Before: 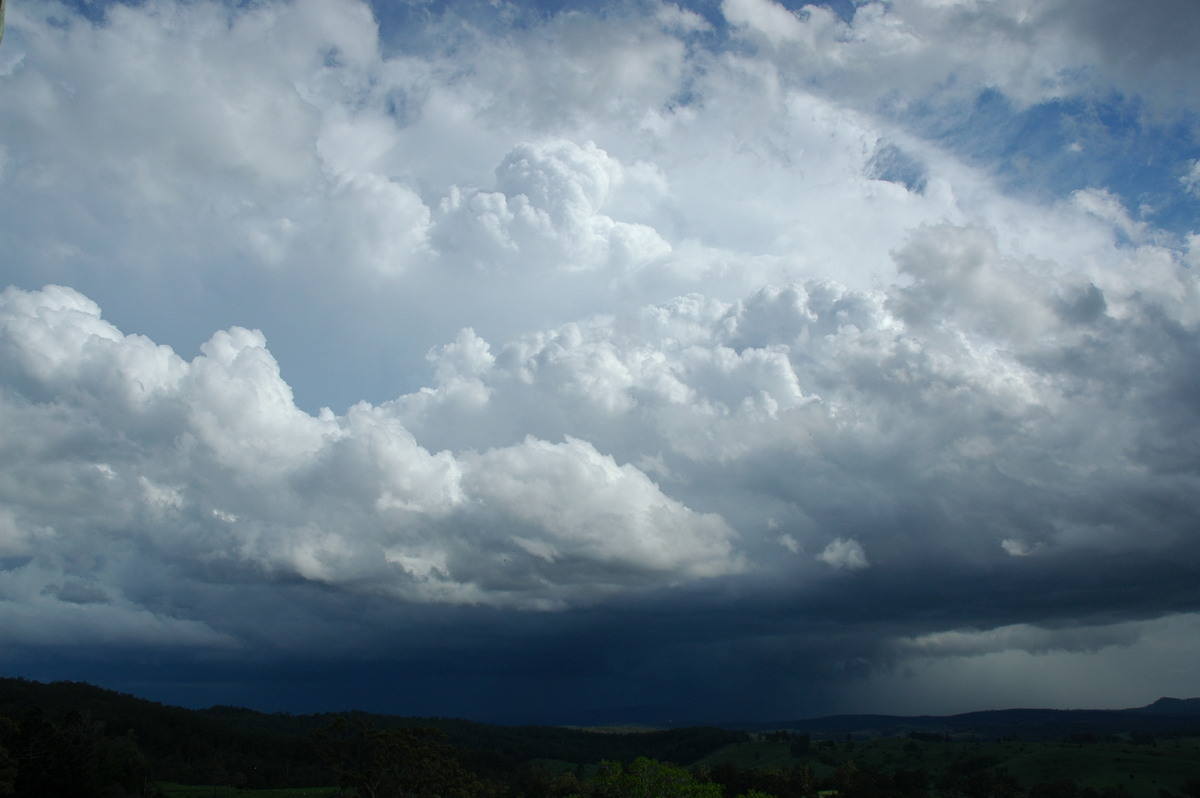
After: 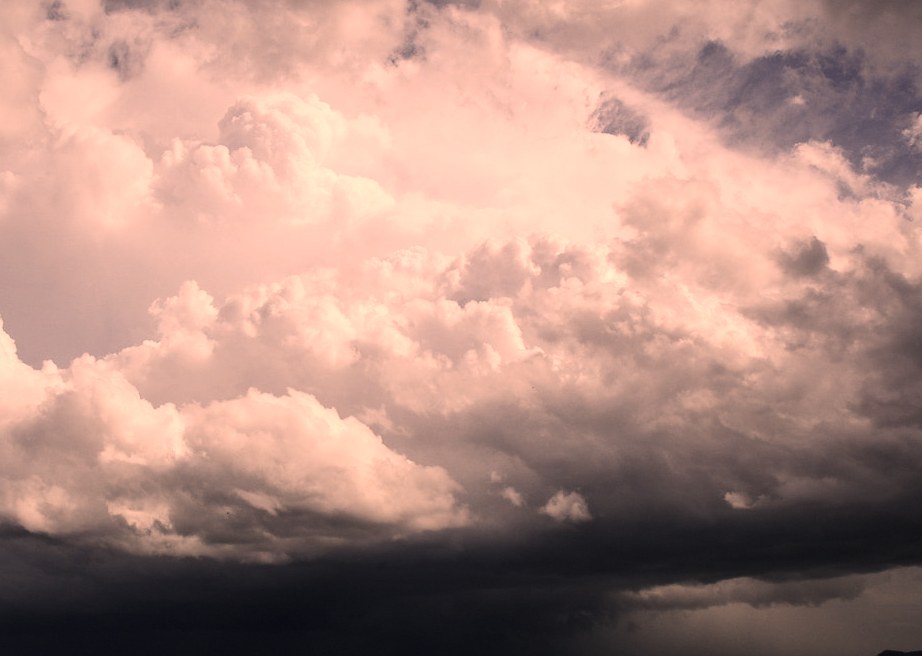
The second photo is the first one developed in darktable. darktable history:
contrast brightness saturation: contrast 0.239, brightness 0.085
levels: levels [0.029, 0.545, 0.971]
crop: left 23.113%, top 5.924%, bottom 11.85%
color correction: highlights a* 39.3, highlights b* 39.73, saturation 0.695
